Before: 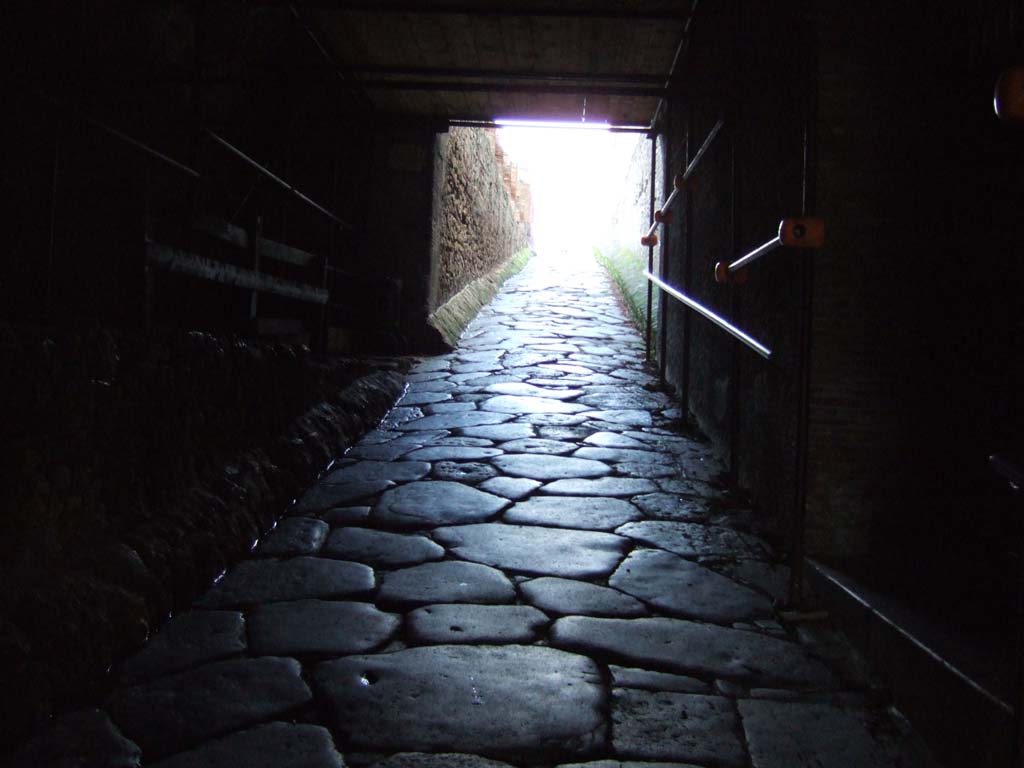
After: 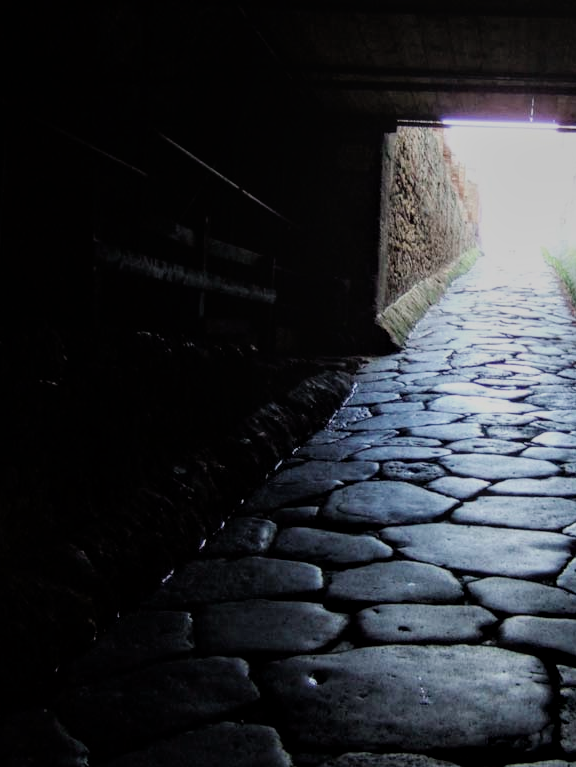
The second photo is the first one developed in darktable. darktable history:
crop: left 5.114%, right 38.589%
filmic rgb: black relative exposure -7.65 EV, white relative exposure 4.56 EV, hardness 3.61
local contrast: on, module defaults
